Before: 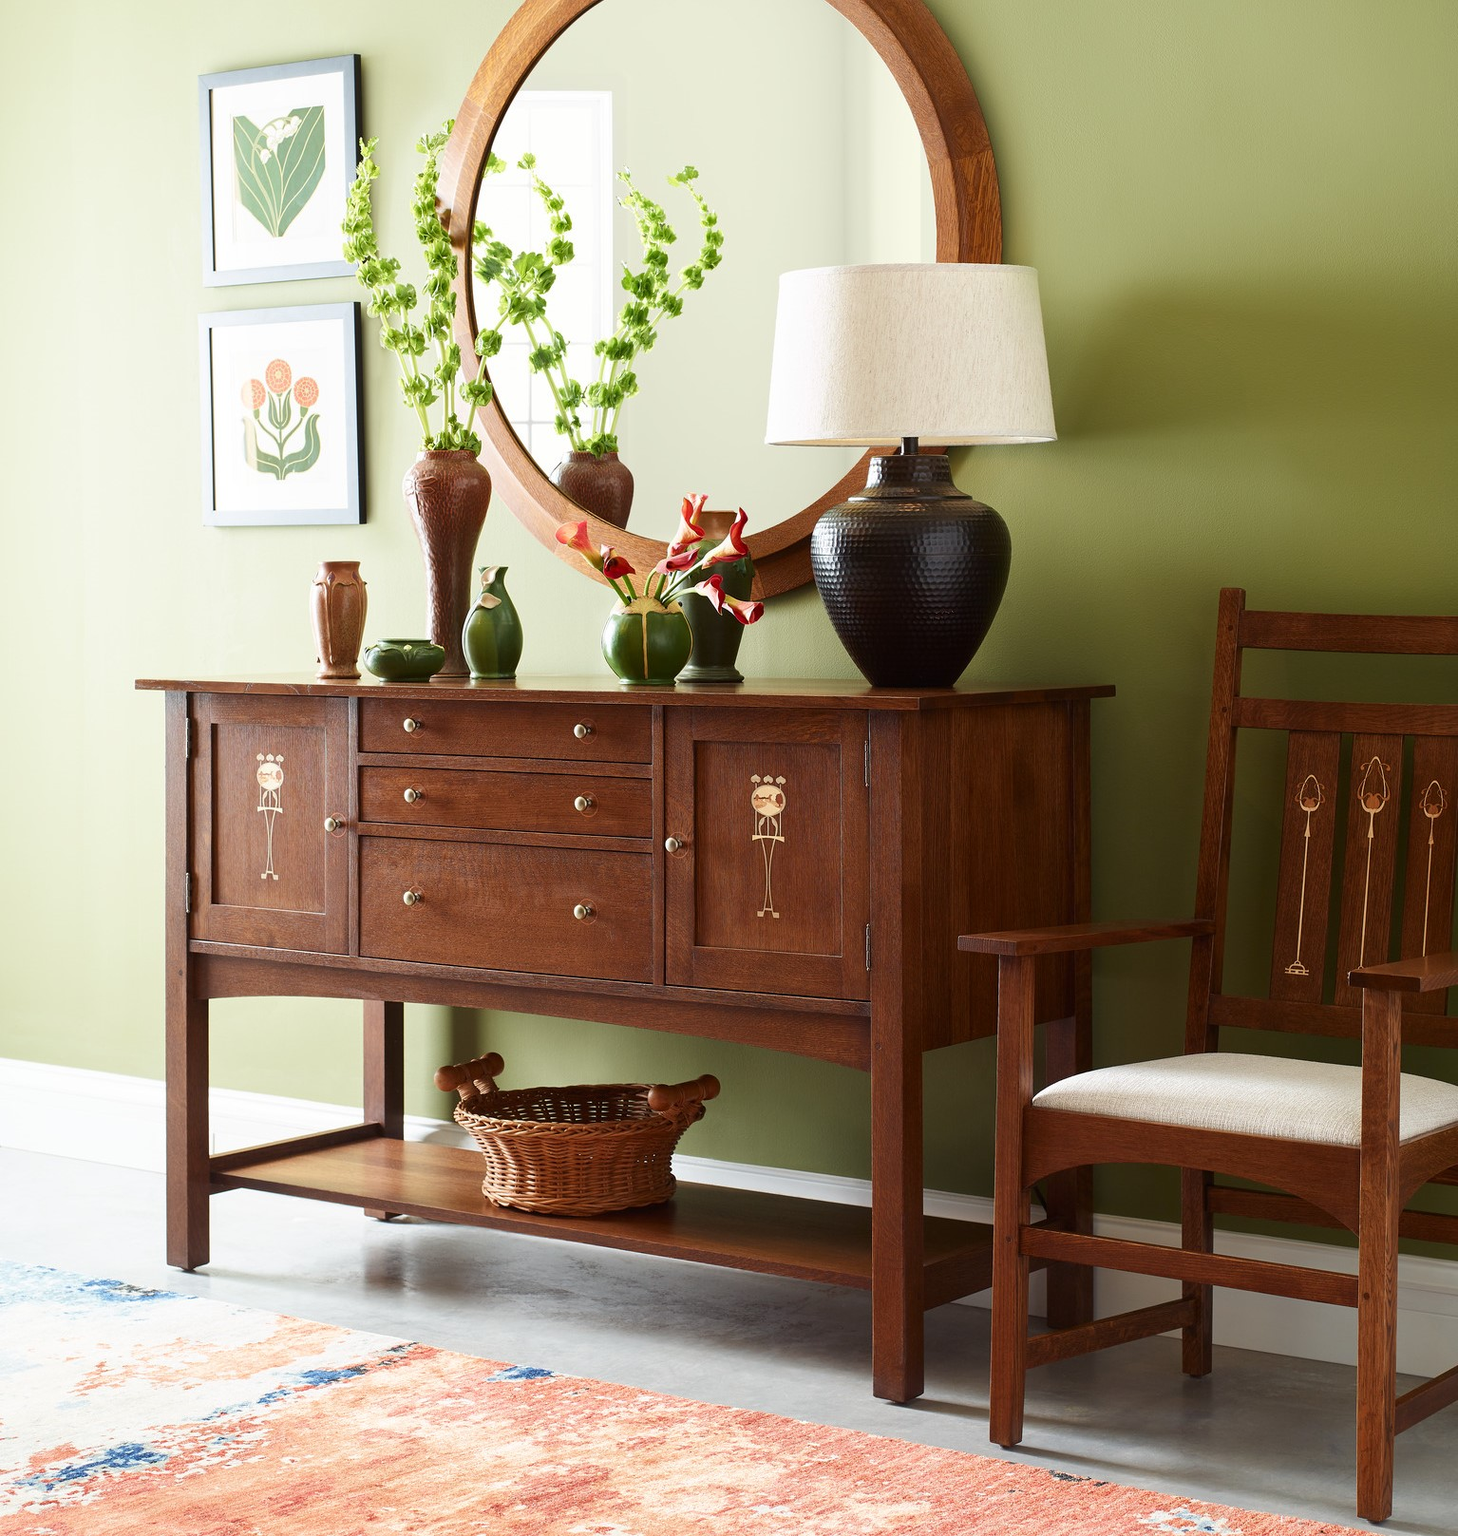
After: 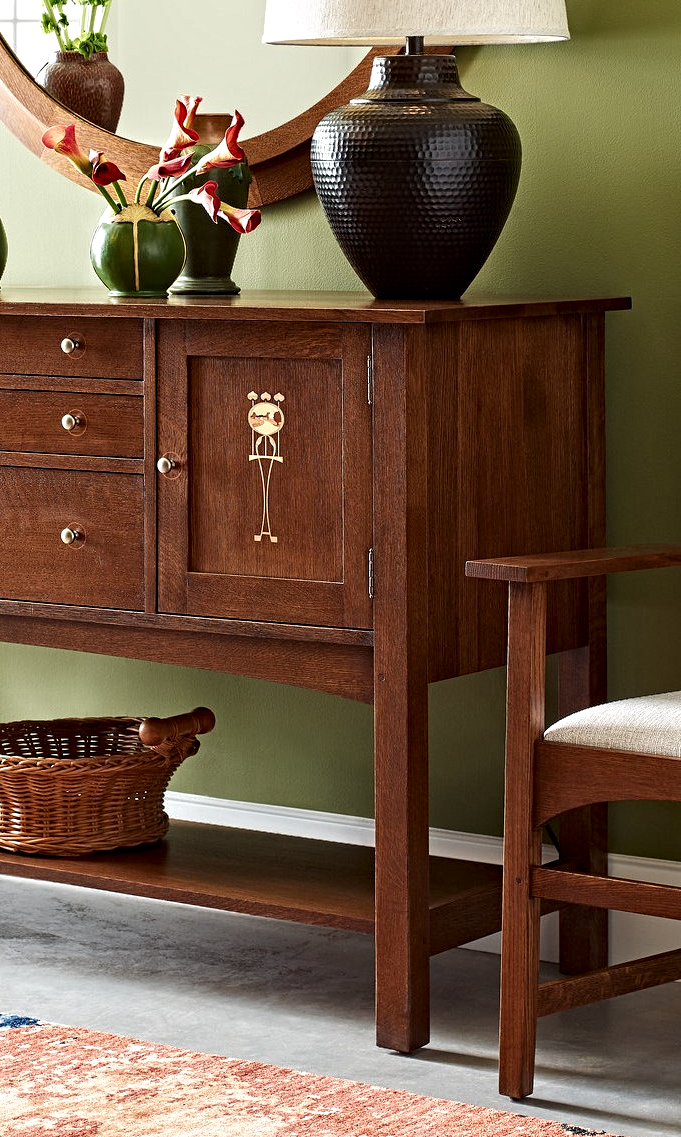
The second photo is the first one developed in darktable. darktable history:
contrast equalizer: octaves 7, y [[0.5, 0.542, 0.583, 0.625, 0.667, 0.708], [0.5 ×6], [0.5 ×6], [0 ×6], [0 ×6]]
crop: left 35.432%, top 26.233%, right 20.145%, bottom 3.432%
